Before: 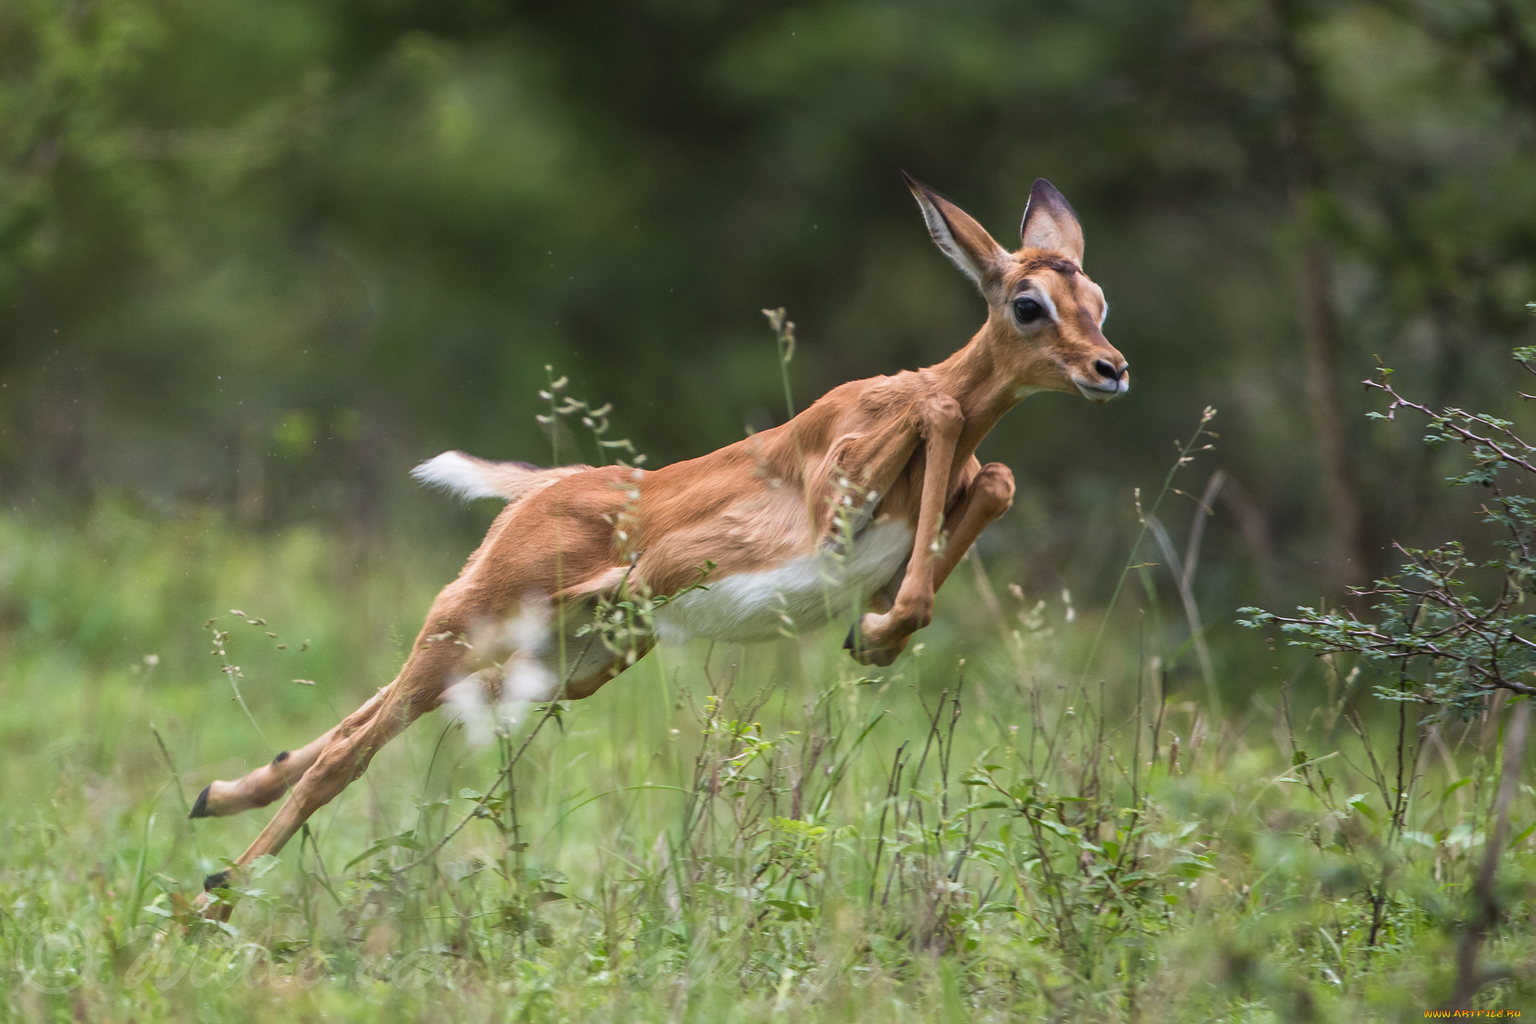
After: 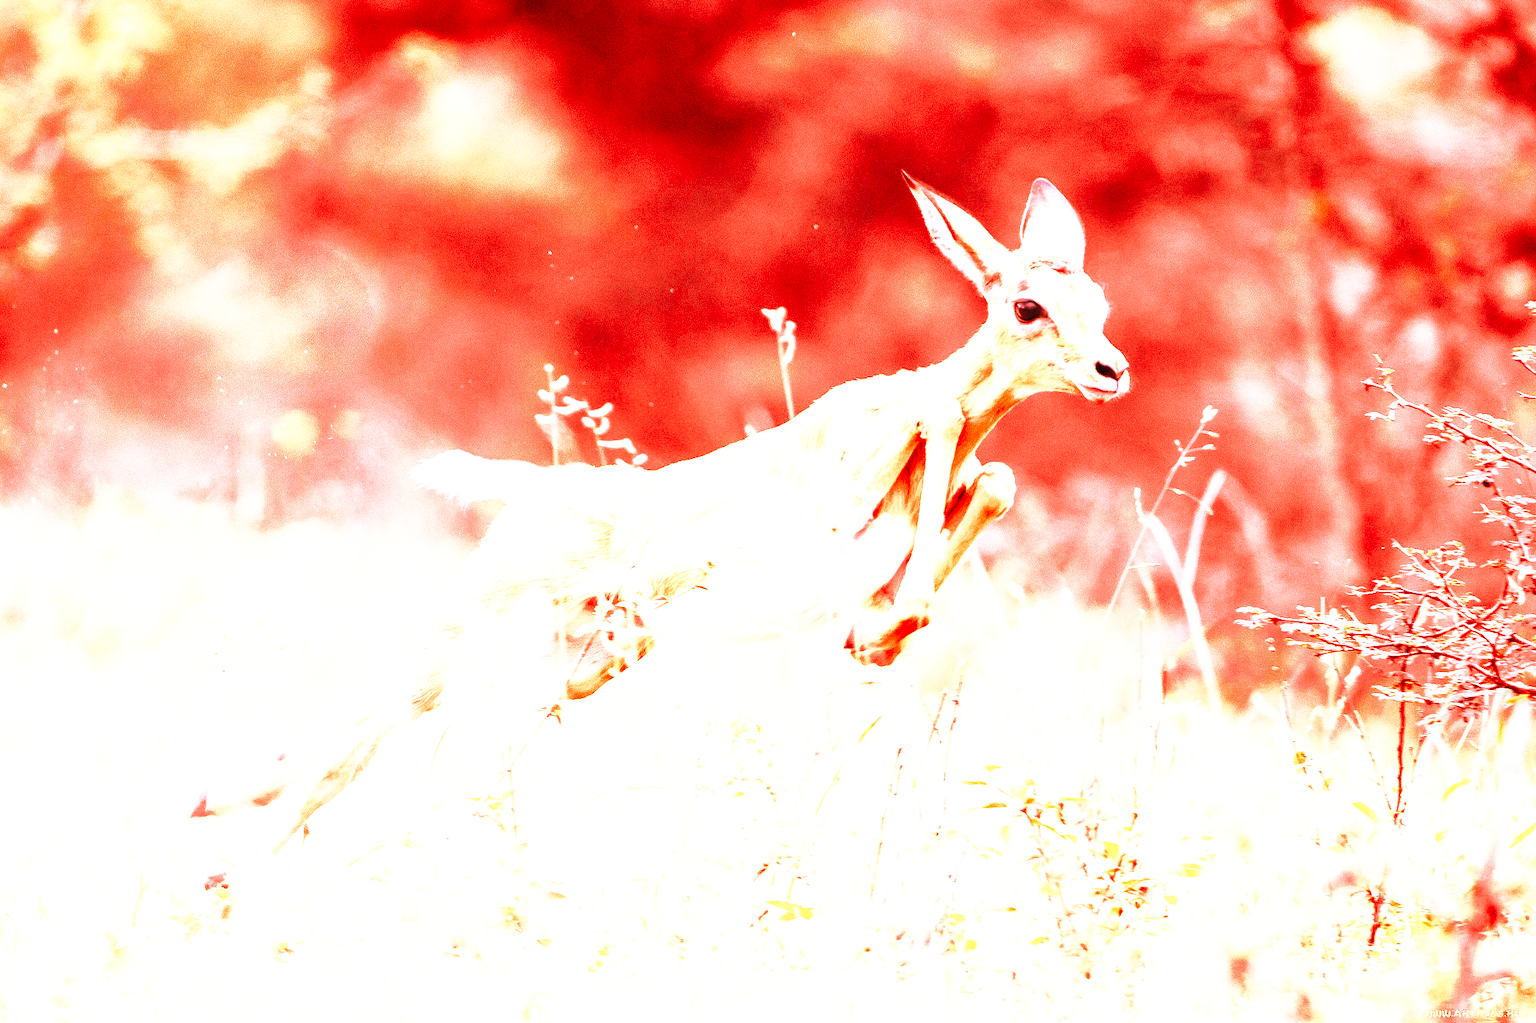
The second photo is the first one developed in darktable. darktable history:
white balance: red 4.26, blue 1.802
base curve: curves: ch0 [(0, 0) (0.036, 0.025) (0.121, 0.166) (0.206, 0.329) (0.605, 0.79) (1, 1)], preserve colors none
tone curve: curves: ch0 [(0, 0) (0.003, 0.028) (0.011, 0.028) (0.025, 0.026) (0.044, 0.036) (0.069, 0.06) (0.1, 0.101) (0.136, 0.15) (0.177, 0.203) (0.224, 0.271) (0.277, 0.345) (0.335, 0.422) (0.399, 0.515) (0.468, 0.611) (0.543, 0.716) (0.623, 0.826) (0.709, 0.942) (0.801, 0.992) (0.898, 1) (1, 1)], preserve colors none
color zones: curves: ch0 [(0, 0.5) (0.125, 0.4) (0.25, 0.5) (0.375, 0.4) (0.5, 0.4) (0.625, 0.35) (0.75, 0.35) (0.875, 0.5)]; ch1 [(0, 0.35) (0.125, 0.45) (0.25, 0.35) (0.375, 0.35) (0.5, 0.35) (0.625, 0.35) (0.75, 0.45) (0.875, 0.35)]; ch2 [(0, 0.6) (0.125, 0.5) (0.25, 0.5) (0.375, 0.6) (0.5, 0.6) (0.625, 0.5) (0.75, 0.5) (0.875, 0.5)]
